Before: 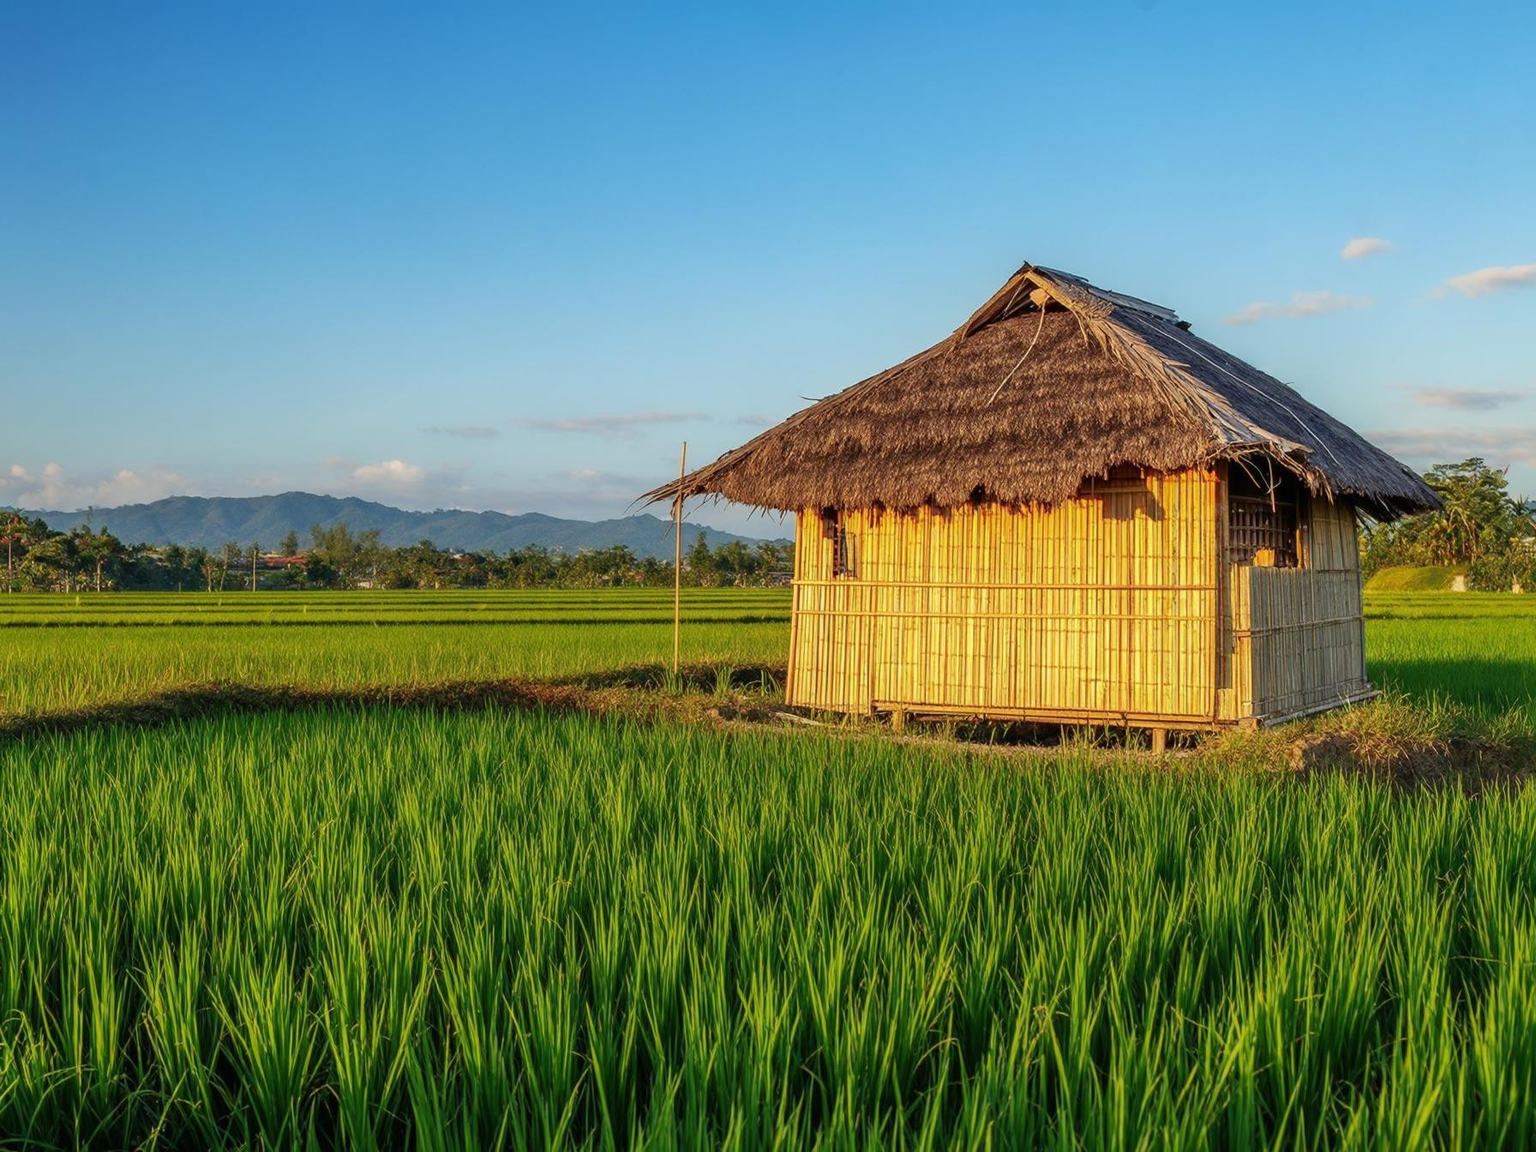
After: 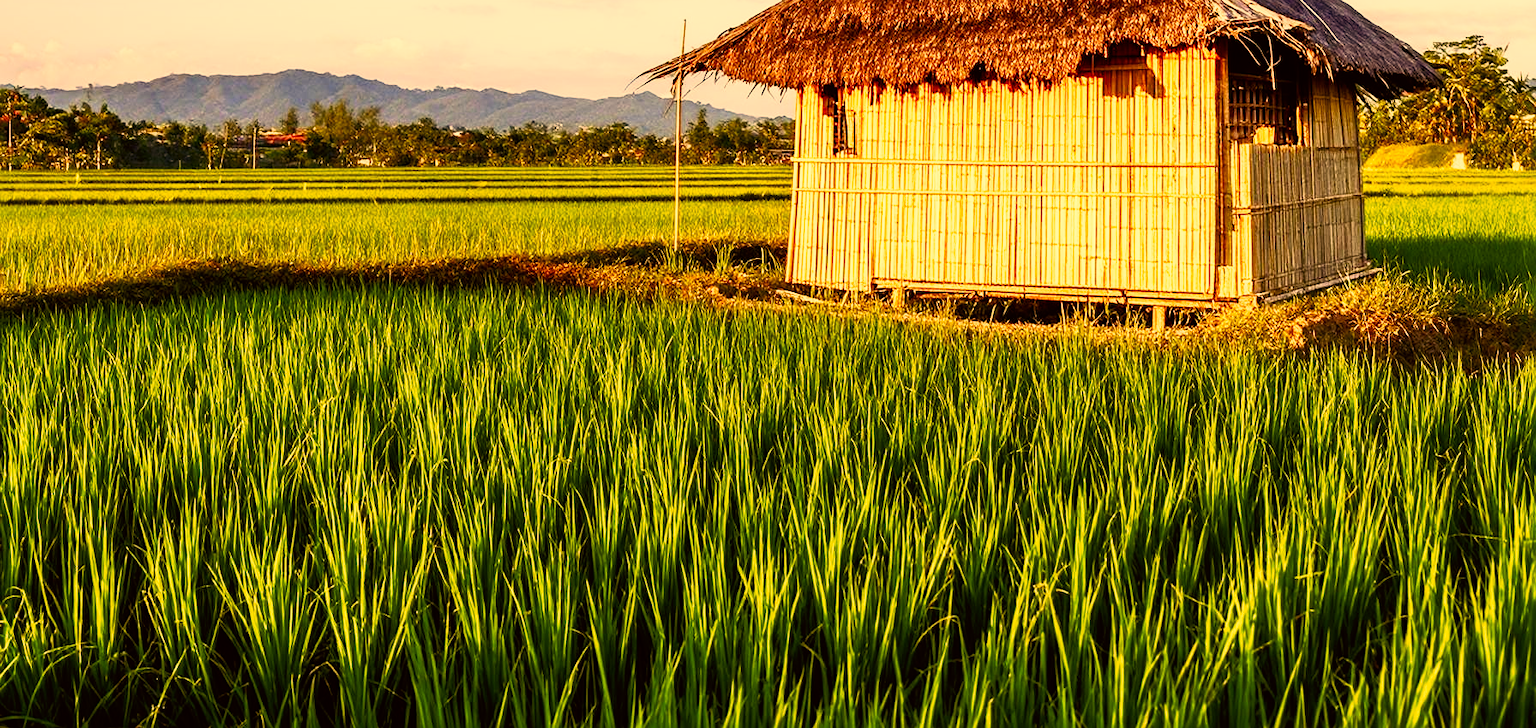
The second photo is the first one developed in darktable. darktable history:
tone equalizer: -8 EV -0.785 EV, -7 EV -0.705 EV, -6 EV -0.564 EV, -5 EV -0.376 EV, -3 EV 0.368 EV, -2 EV 0.6 EV, -1 EV 0.698 EV, +0 EV 0.764 EV, edges refinement/feathering 500, mask exposure compensation -1.57 EV, preserve details no
crop and rotate: top 36.708%
sharpen: amount 0.21
base curve: curves: ch0 [(0, 0) (0.005, 0.002) (0.193, 0.295) (0.399, 0.664) (0.75, 0.928) (1, 1)], preserve colors none
color correction: highlights a* 18.65, highlights b* 35.26, shadows a* 1.13, shadows b* 6.02, saturation 1.05
shadows and highlights: shadows 25.93, highlights -26.17
color balance rgb: shadows lift › chroma 4.545%, shadows lift › hue 24.5°, power › hue 60.61°, perceptual saturation grading › global saturation 20%, perceptual saturation grading › highlights -49.08%, perceptual saturation grading › shadows 24.93%
